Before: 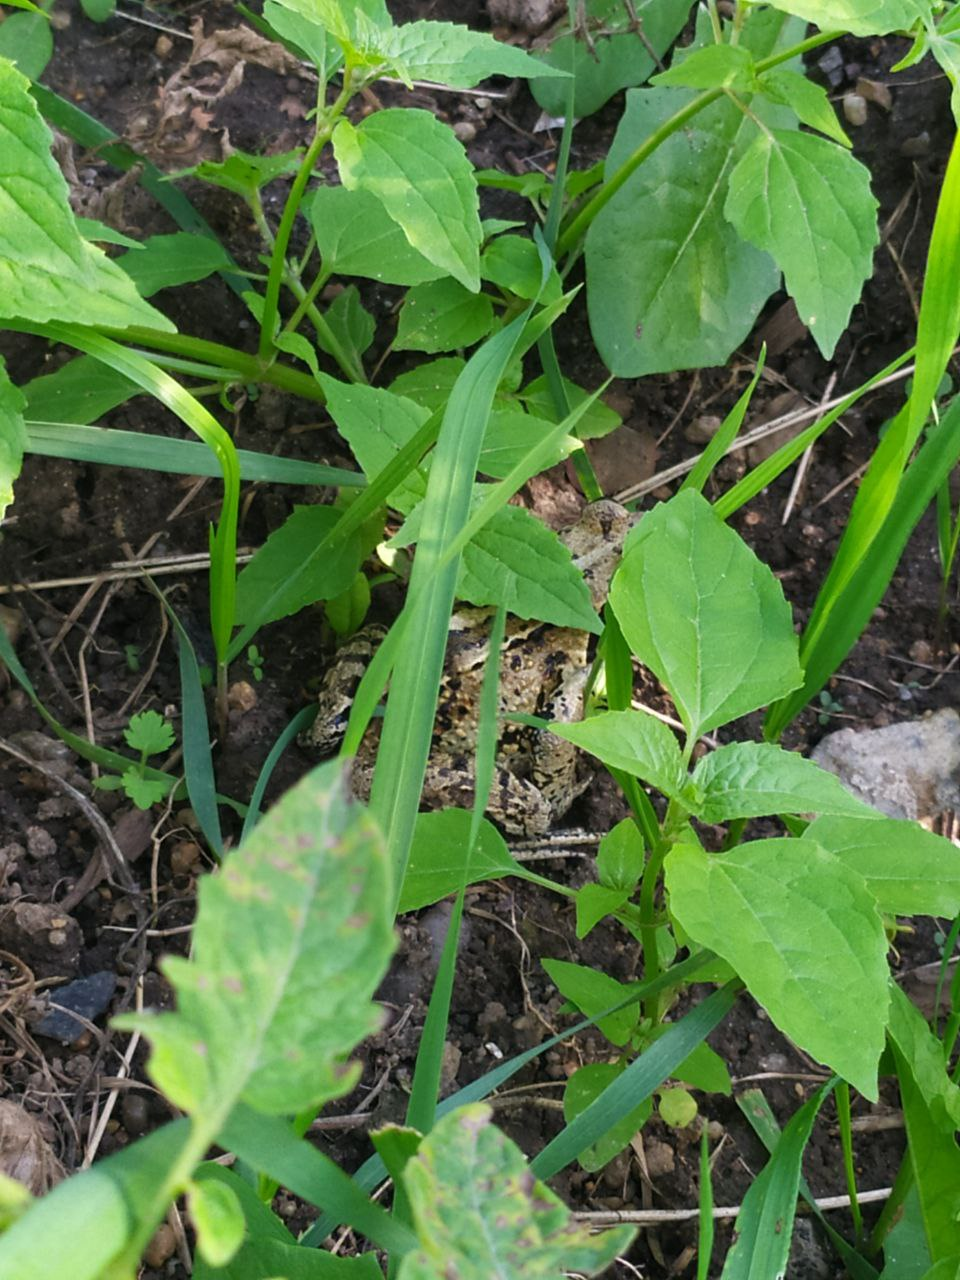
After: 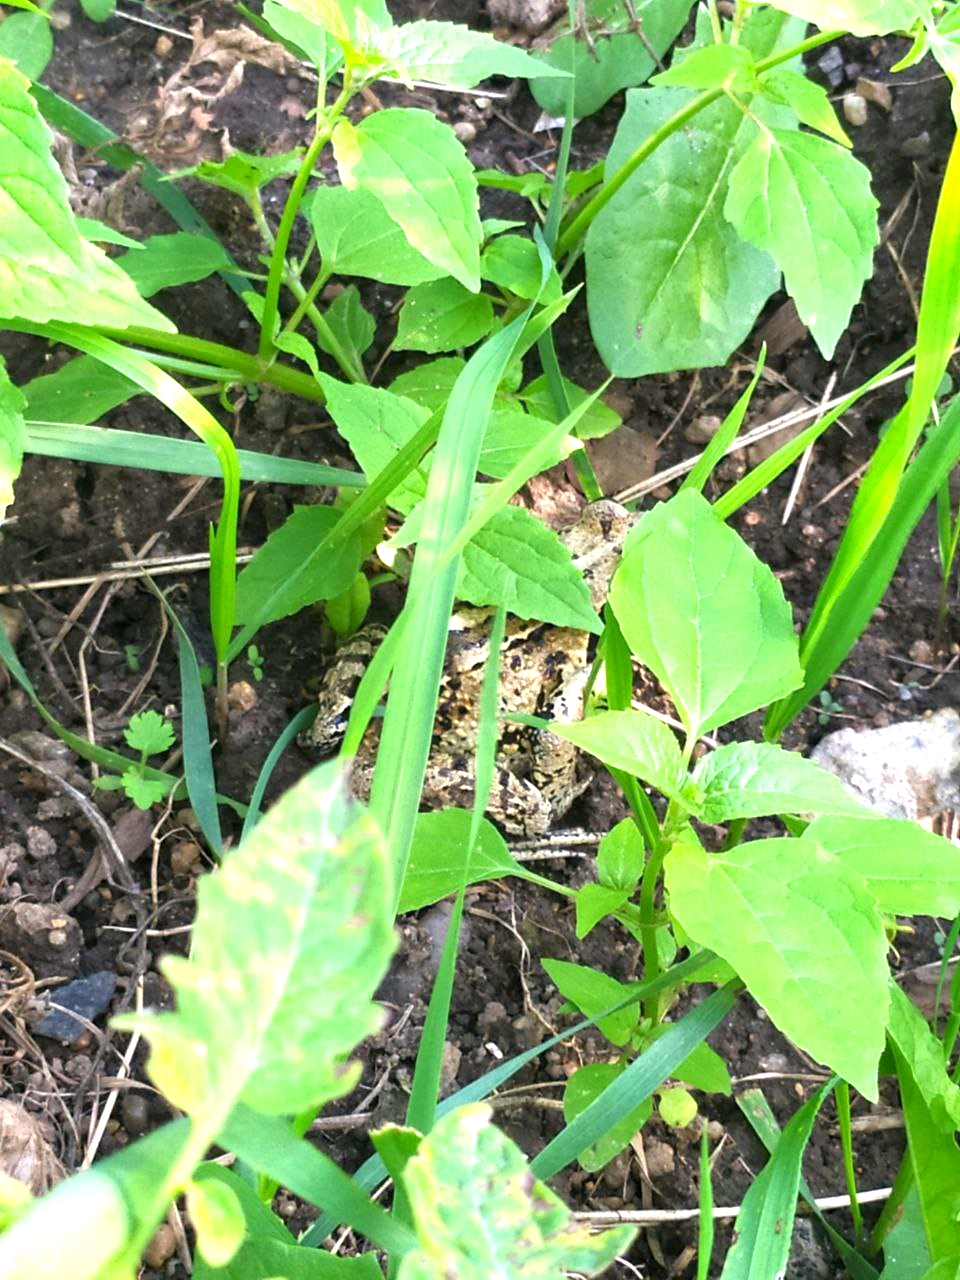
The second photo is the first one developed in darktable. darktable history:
exposure: black level correction 0.001, exposure 1.318 EV, compensate highlight preservation false
